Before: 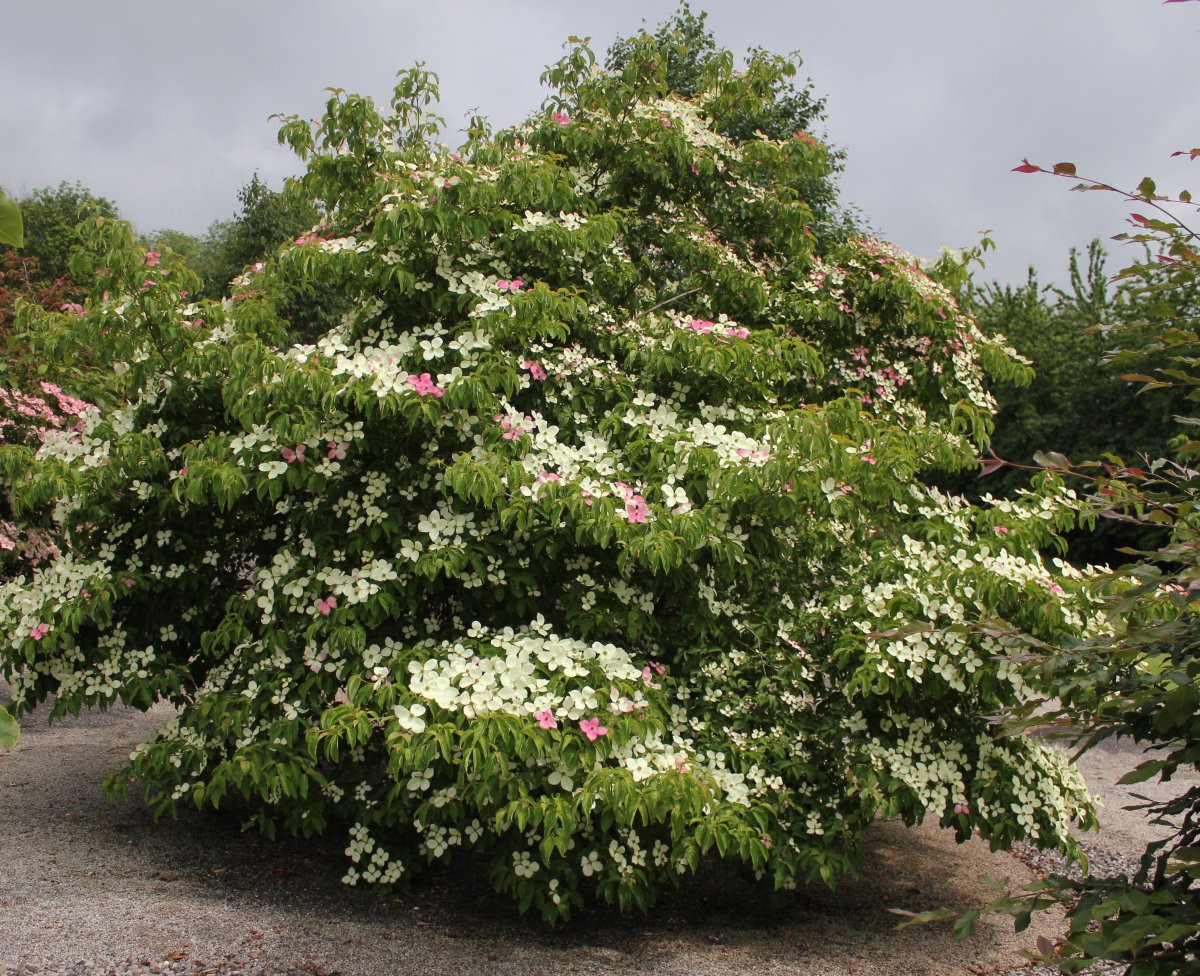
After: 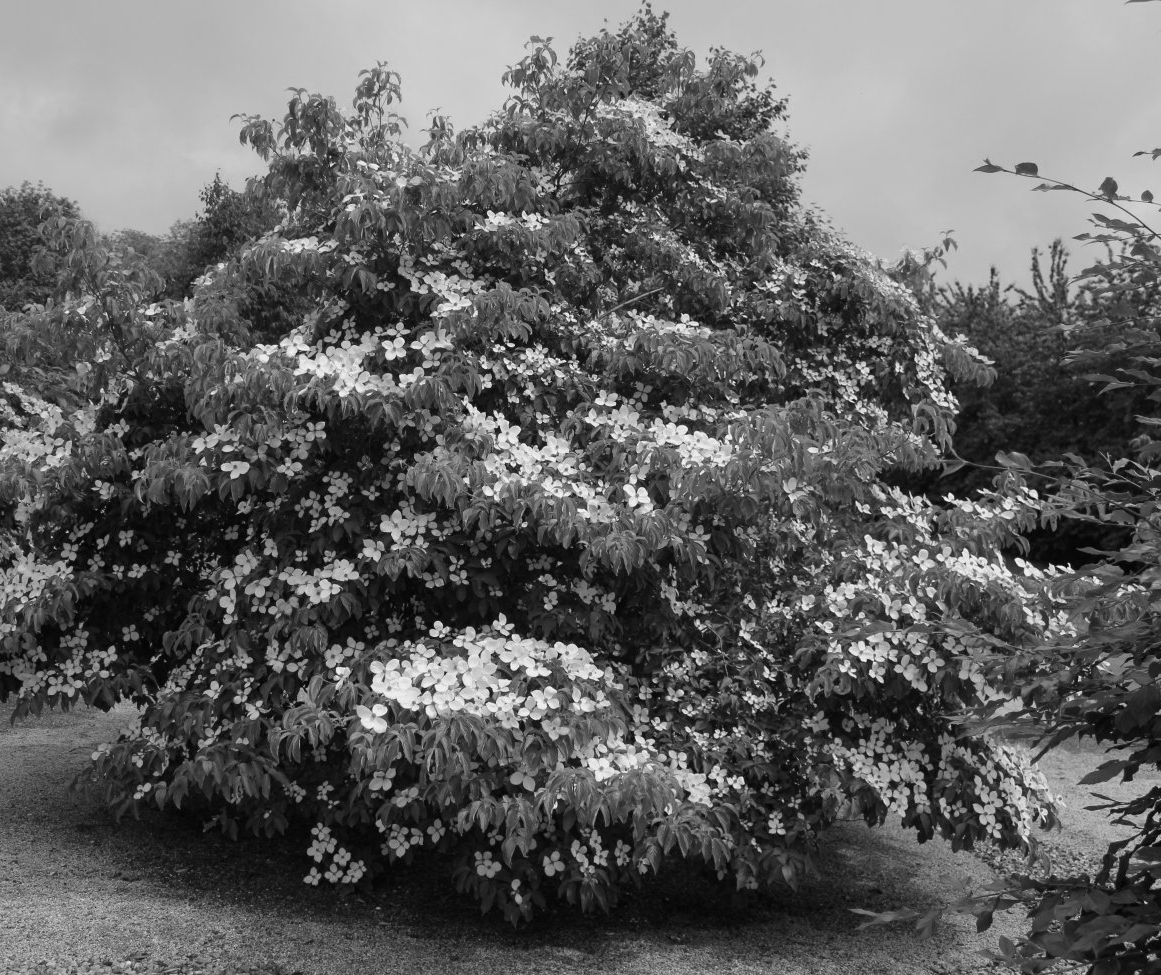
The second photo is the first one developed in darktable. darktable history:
crop and rotate: left 3.238%
color calibration: output gray [0.267, 0.423, 0.261, 0], illuminant same as pipeline (D50), adaptation none (bypass)
